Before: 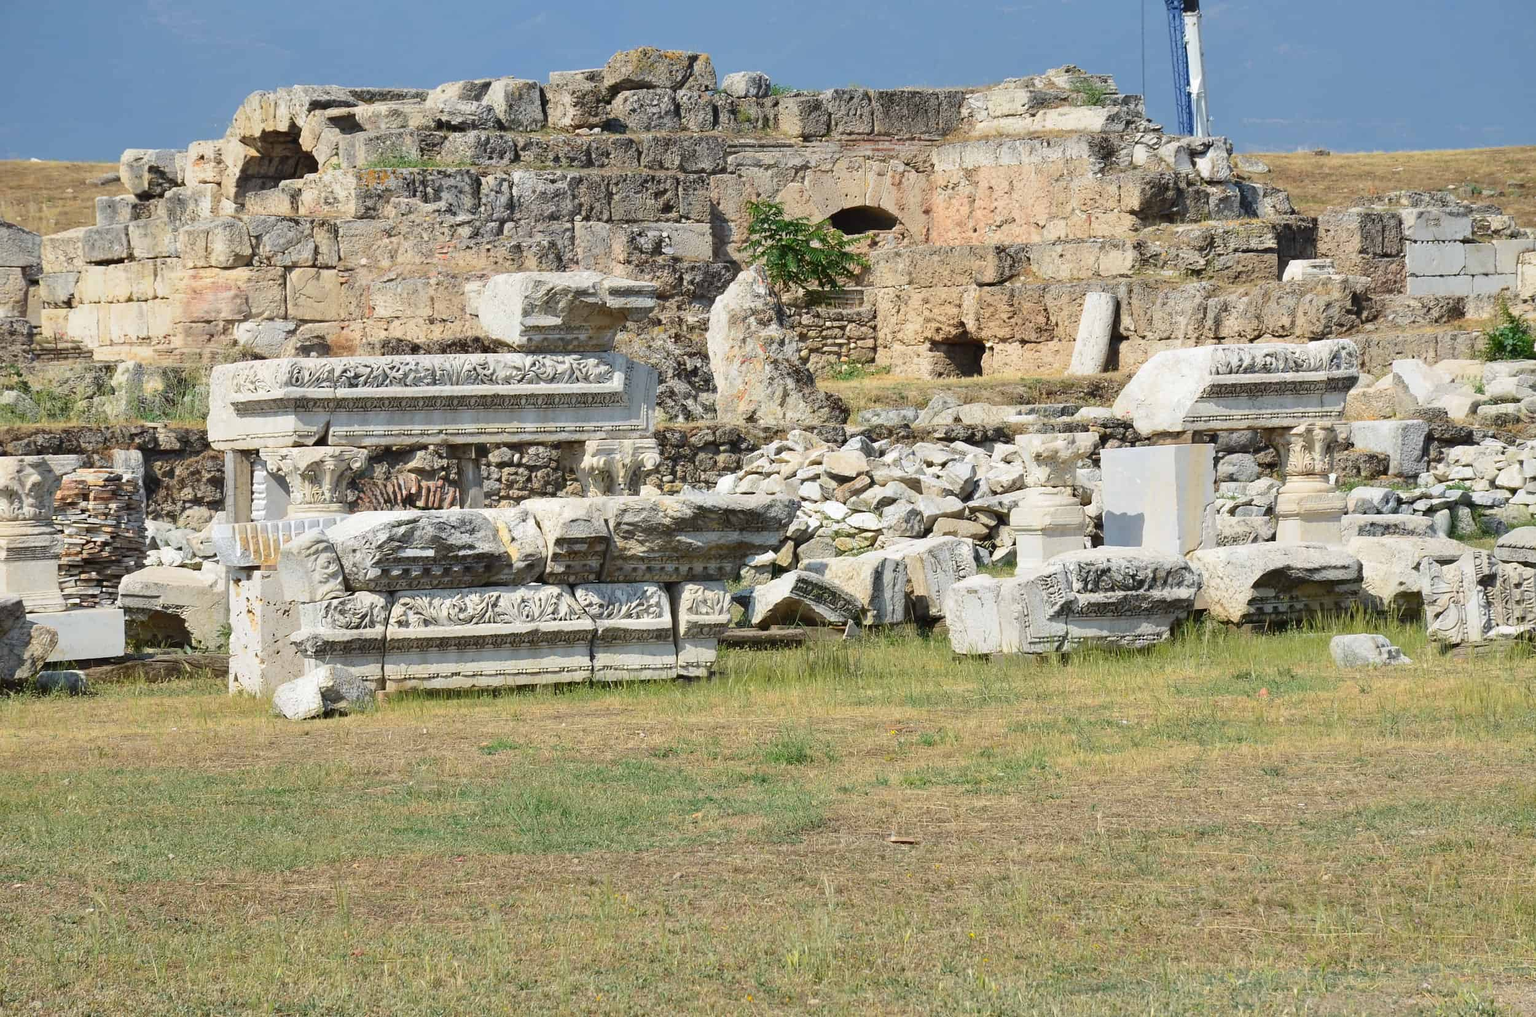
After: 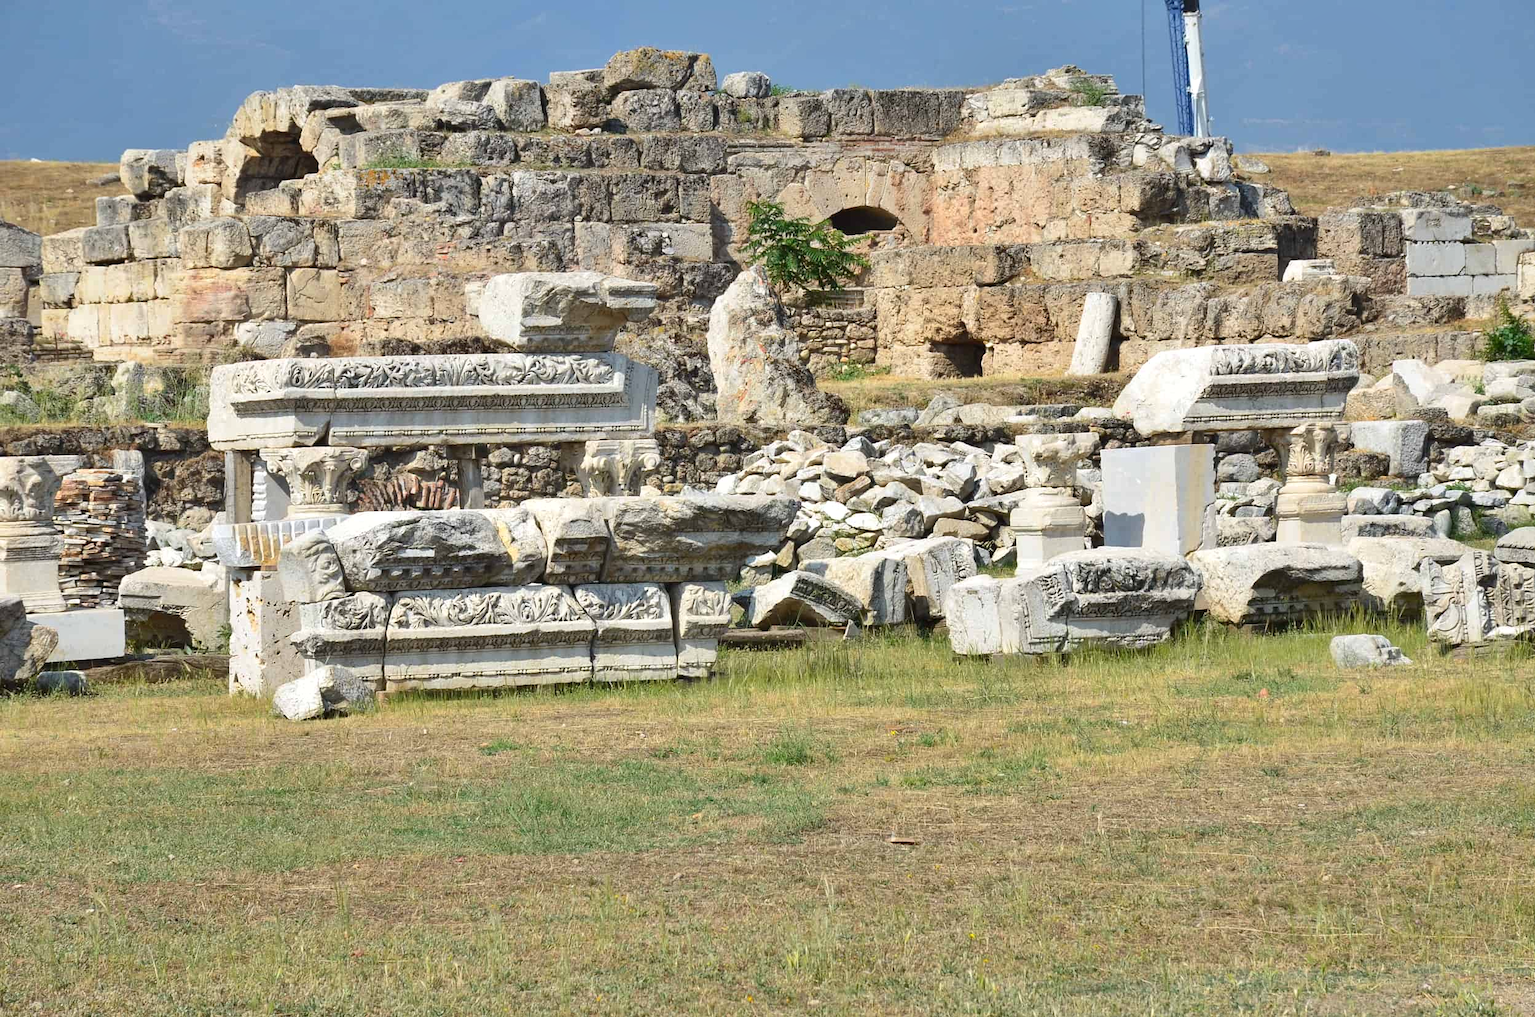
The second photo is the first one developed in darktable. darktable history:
shadows and highlights: low approximation 0.01, soften with gaussian
exposure: exposure 0.2 EV, compensate highlight preservation false
